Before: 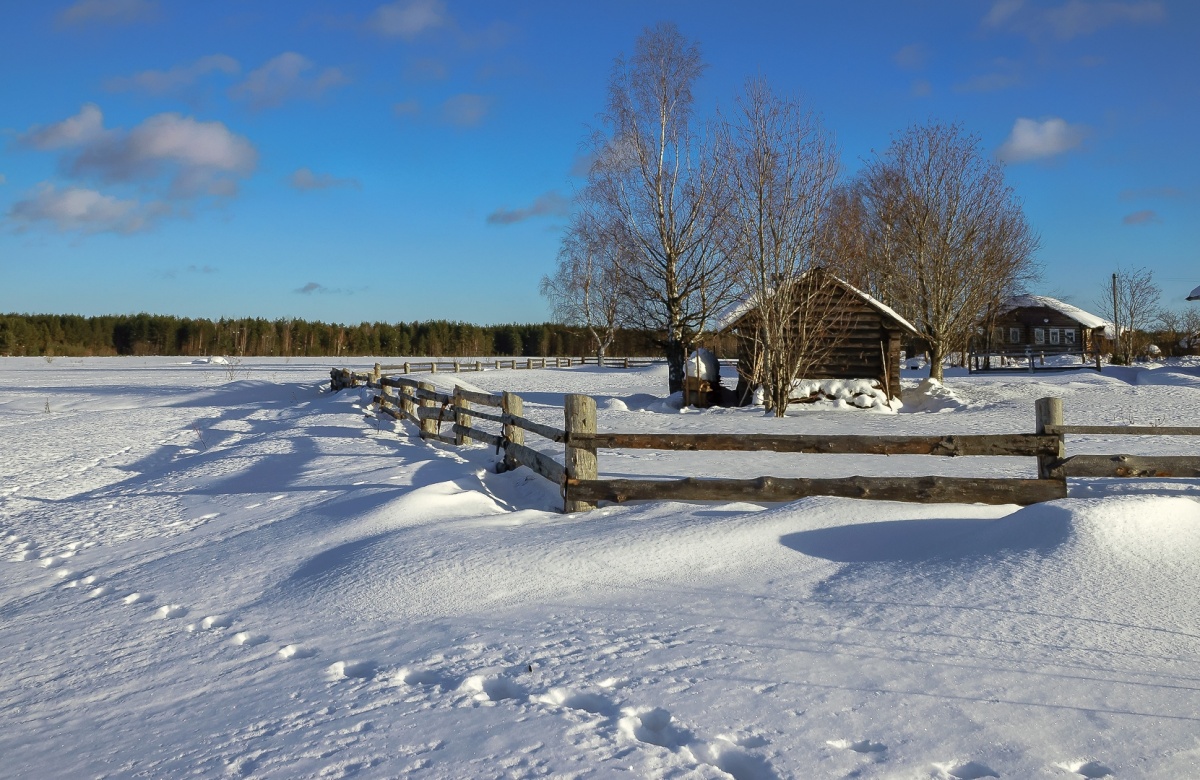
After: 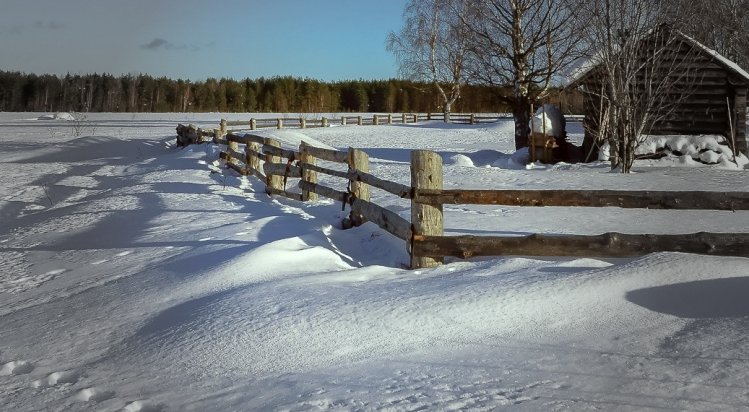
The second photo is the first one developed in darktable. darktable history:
crop: left 12.843%, top 31.287%, right 24.664%, bottom 15.841%
vignetting: fall-off start 39.82%, fall-off radius 39.9%, brightness -0.447, saturation -0.691
color correction: highlights a* -4.88, highlights b* -3.63, shadows a* 4.21, shadows b* 4.11
